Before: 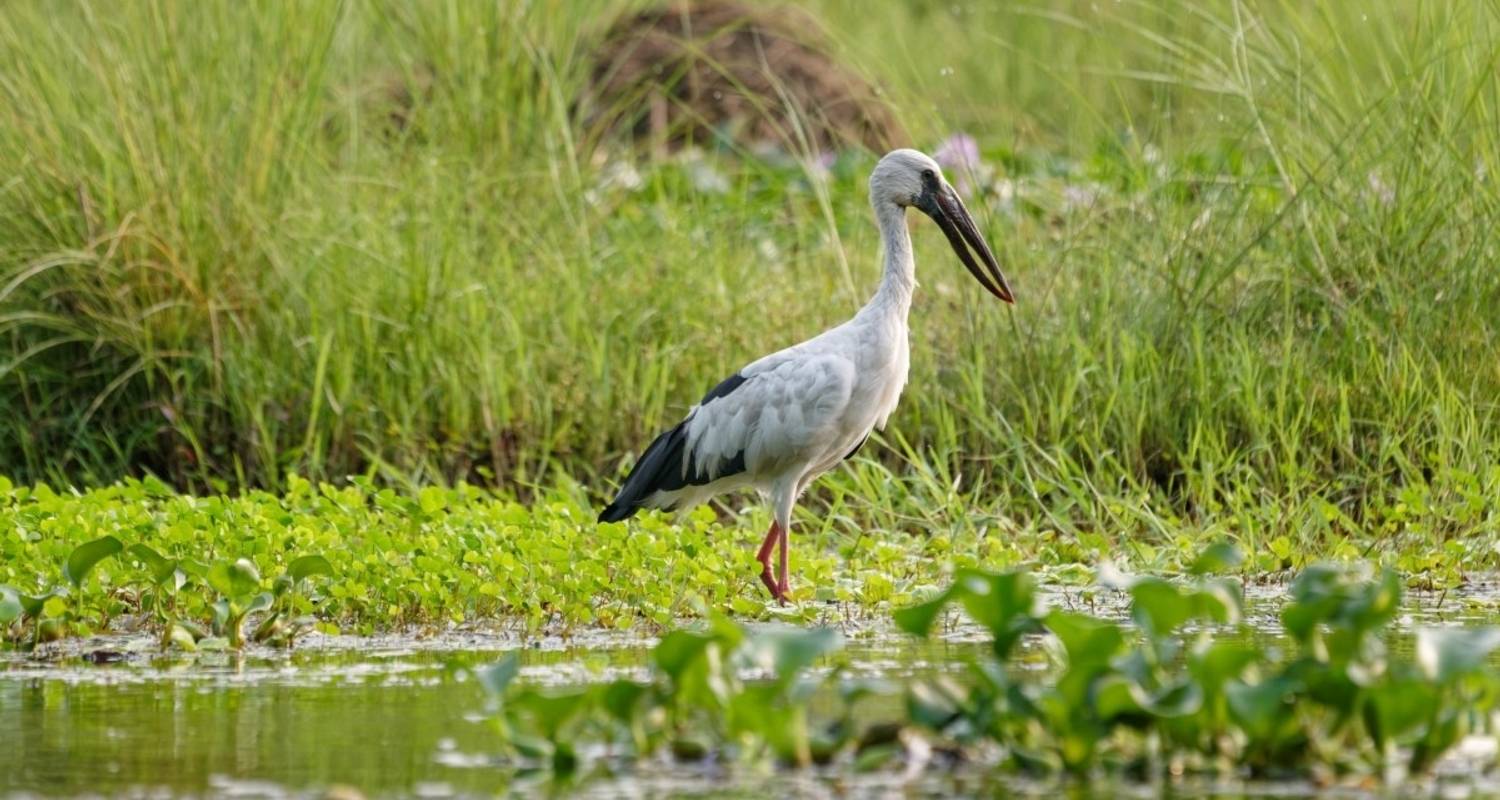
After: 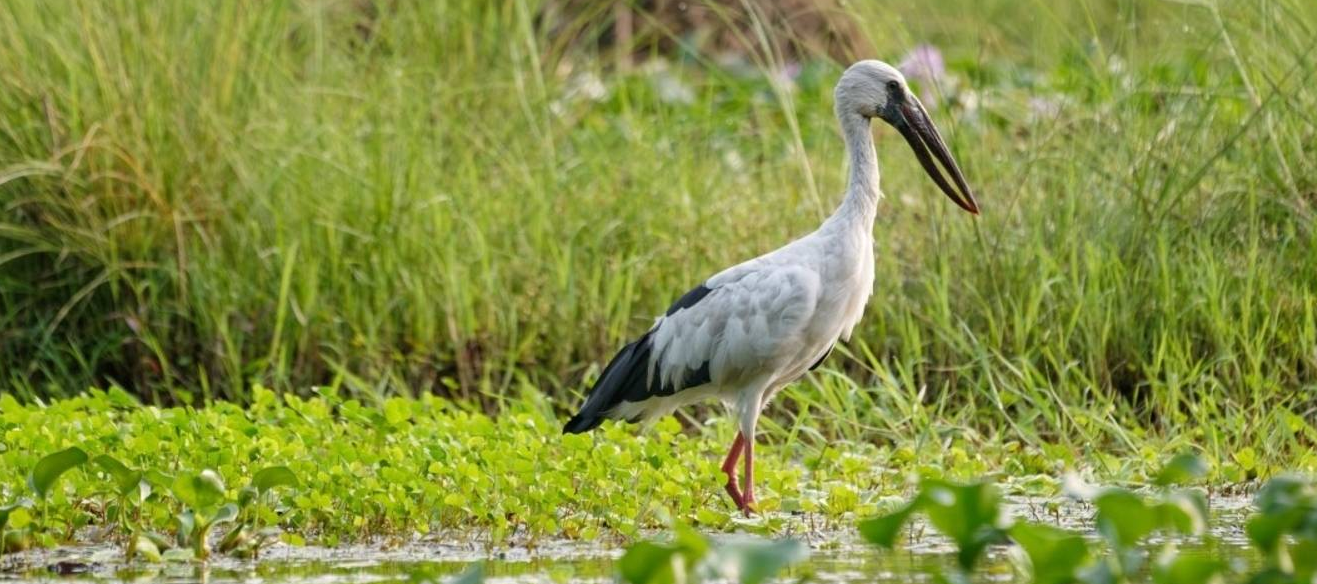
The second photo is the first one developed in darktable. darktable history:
crop and rotate: left 2.34%, top 11.203%, right 9.795%, bottom 15.721%
